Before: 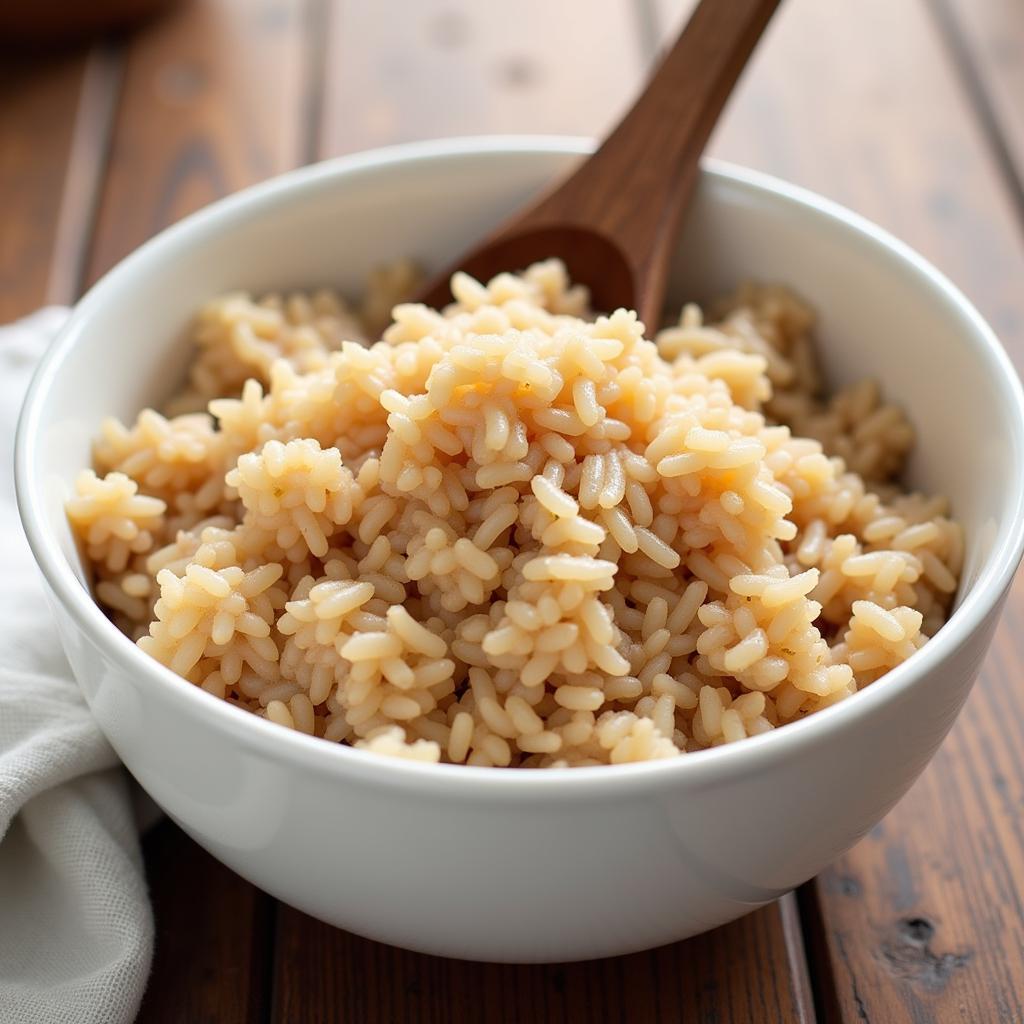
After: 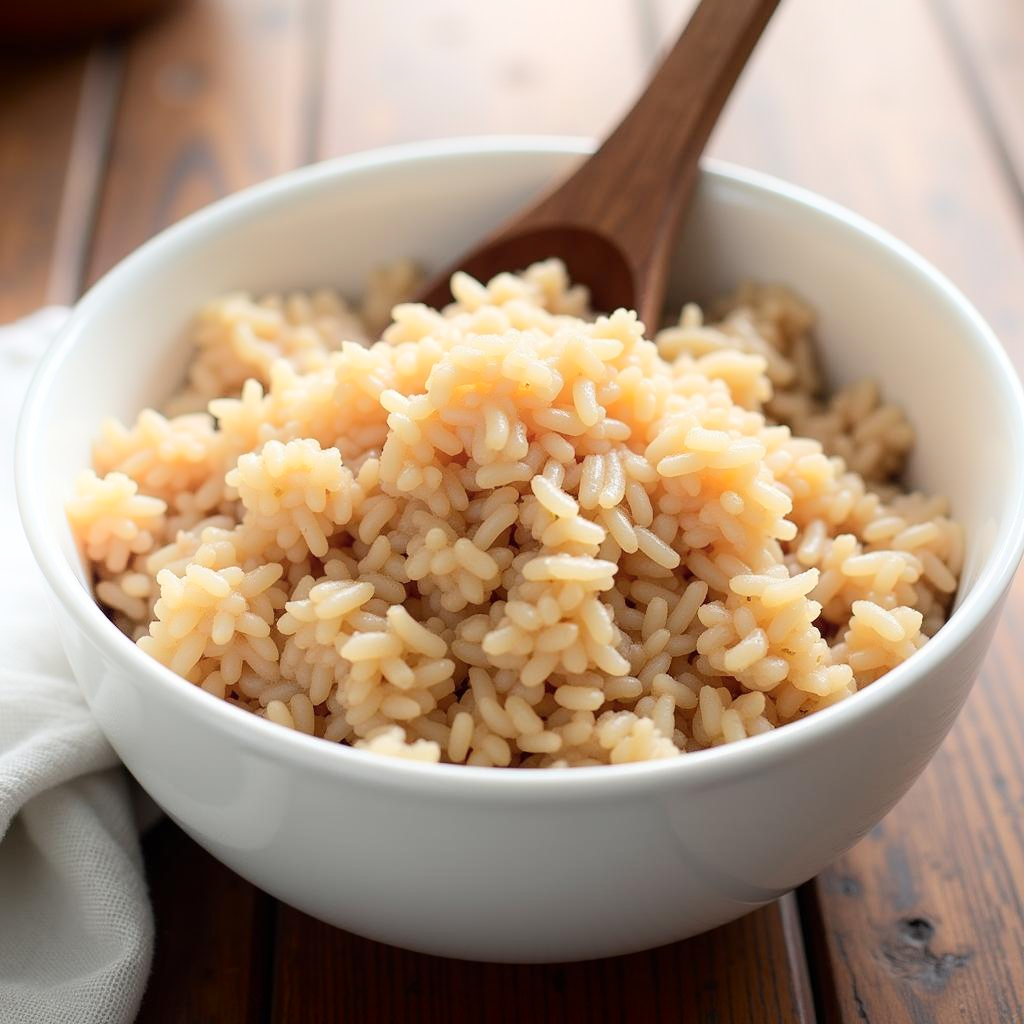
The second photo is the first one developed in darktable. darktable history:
shadows and highlights: shadows -52.42, highlights 87.14, soften with gaussian
